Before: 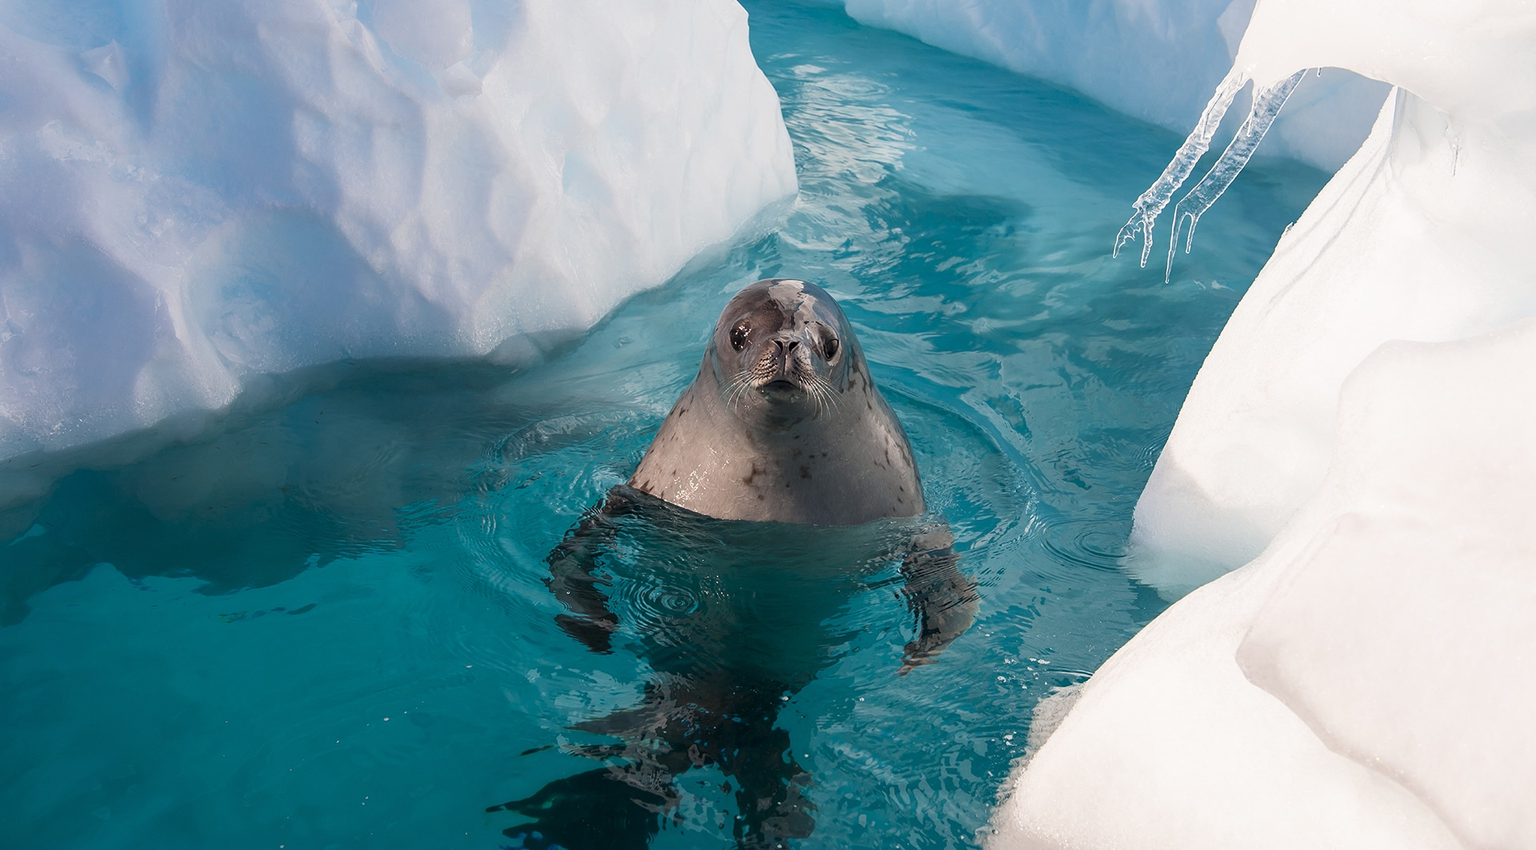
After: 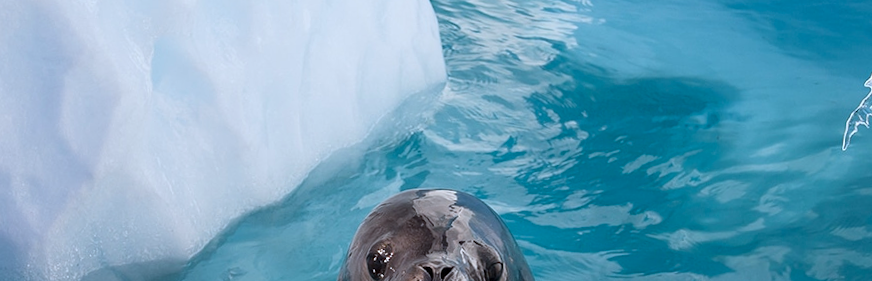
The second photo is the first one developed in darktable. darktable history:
color calibration: illuminant custom, x 0.368, y 0.373, temperature 4330.32 K
rotate and perspective: rotation -1.75°, automatic cropping off
crop: left 28.64%, top 16.832%, right 26.637%, bottom 58.055%
